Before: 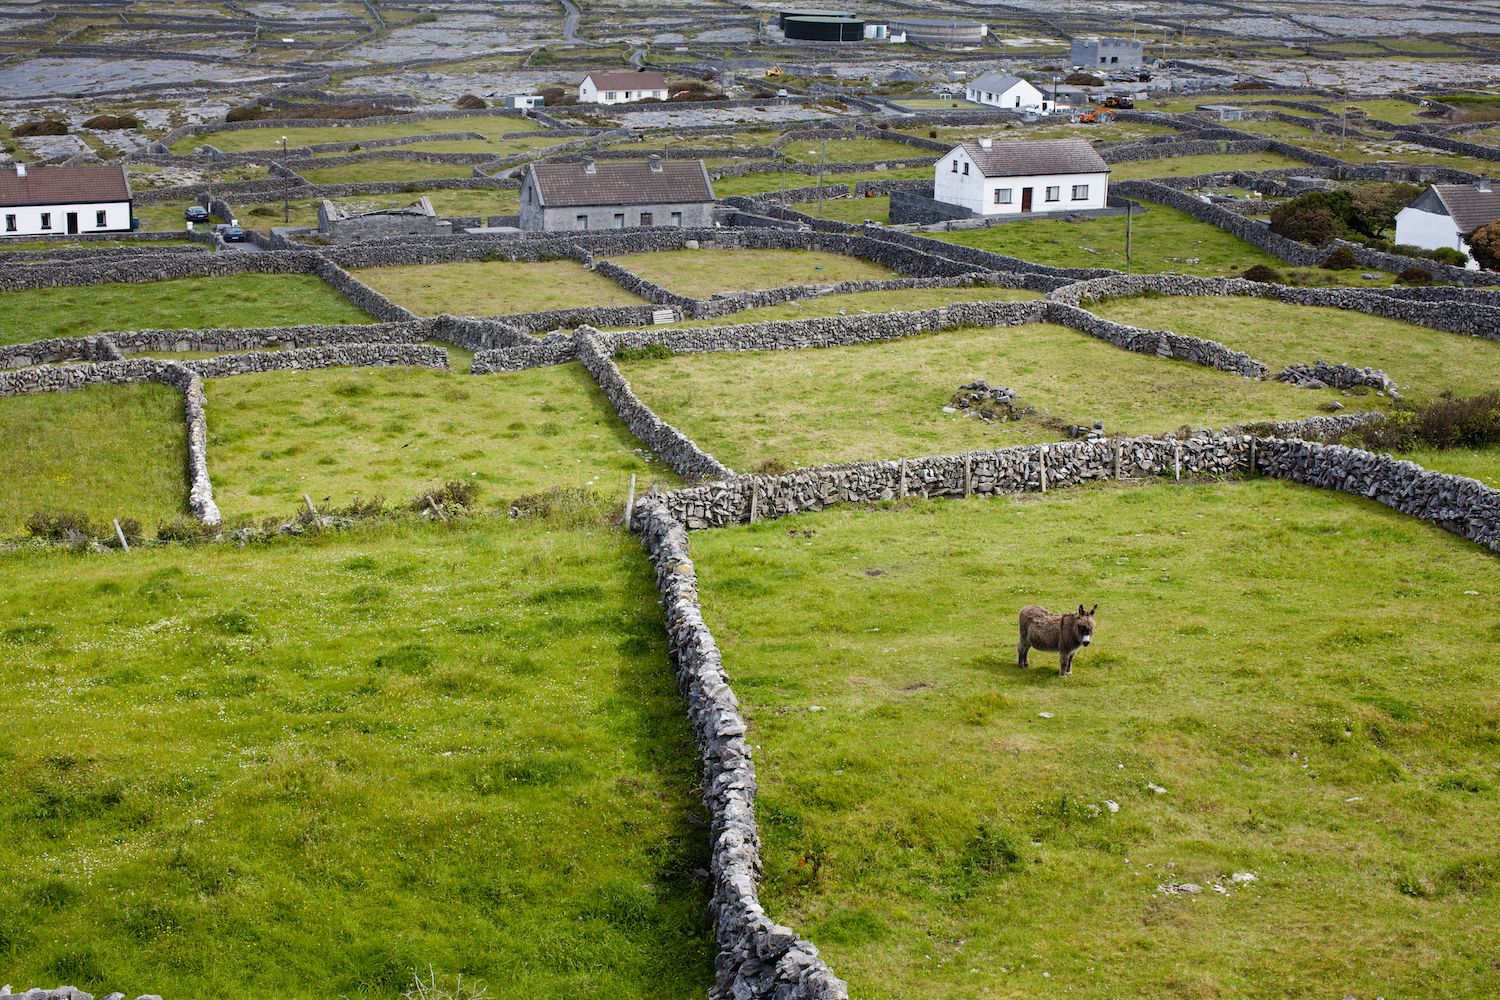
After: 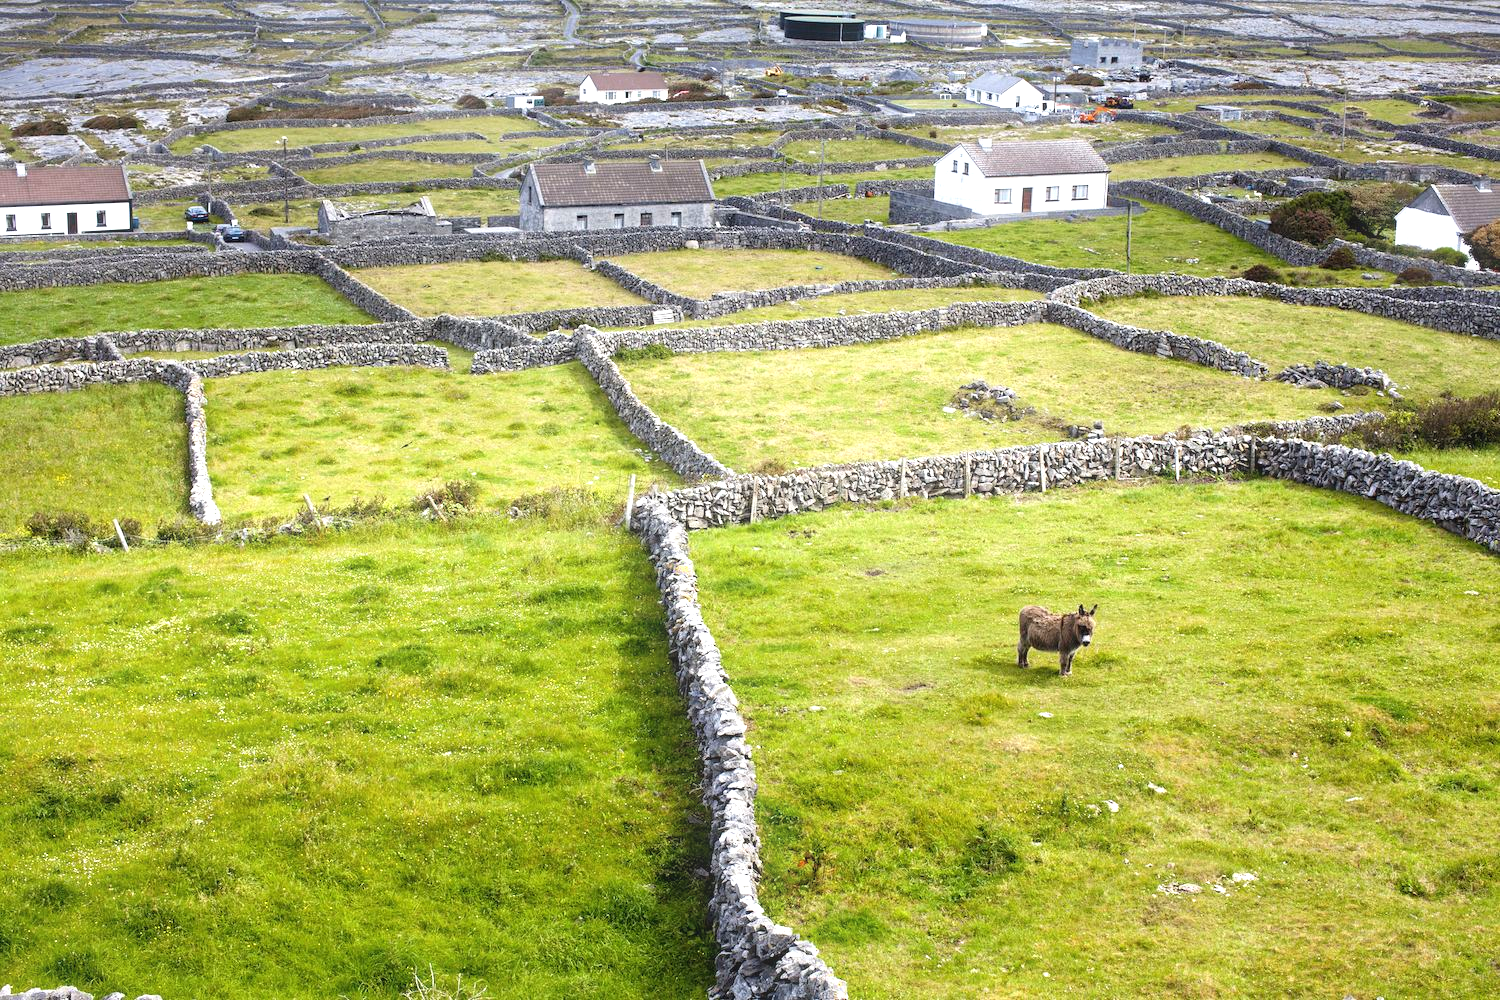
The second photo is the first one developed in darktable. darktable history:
exposure: black level correction -0.001, exposure 0.9 EV, compensate exposure bias true, compensate highlight preservation false
bloom: size 9%, threshold 100%, strength 7%
